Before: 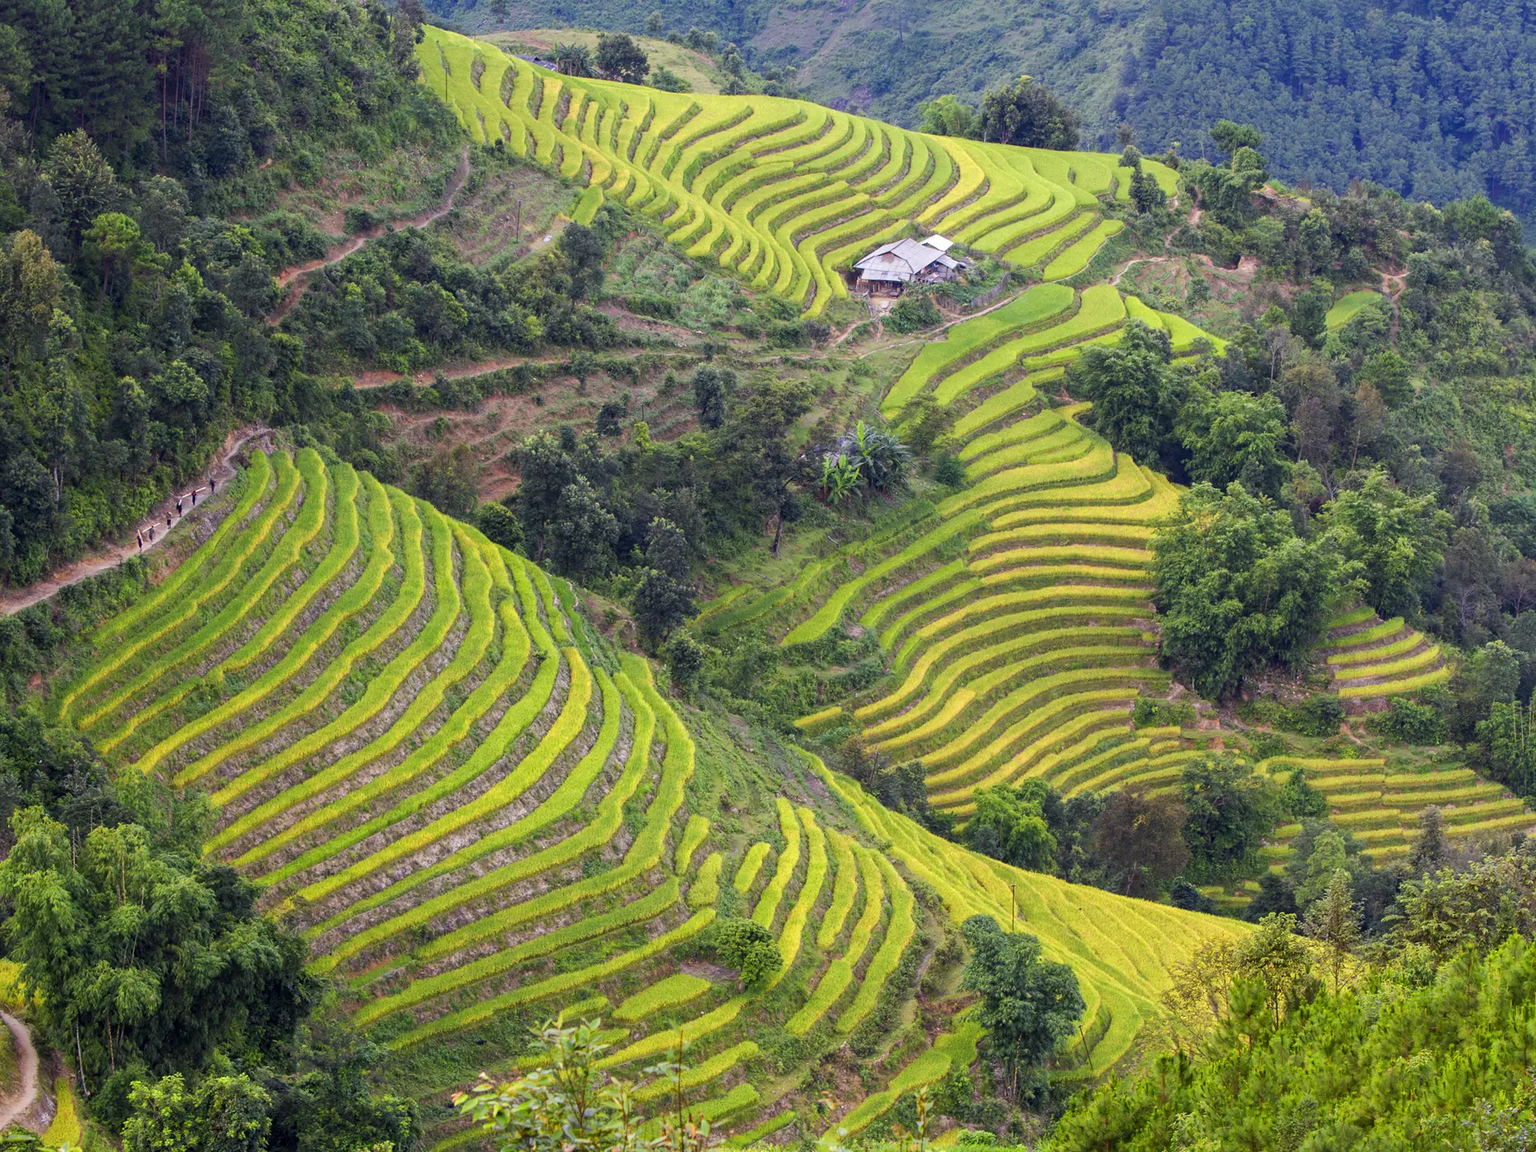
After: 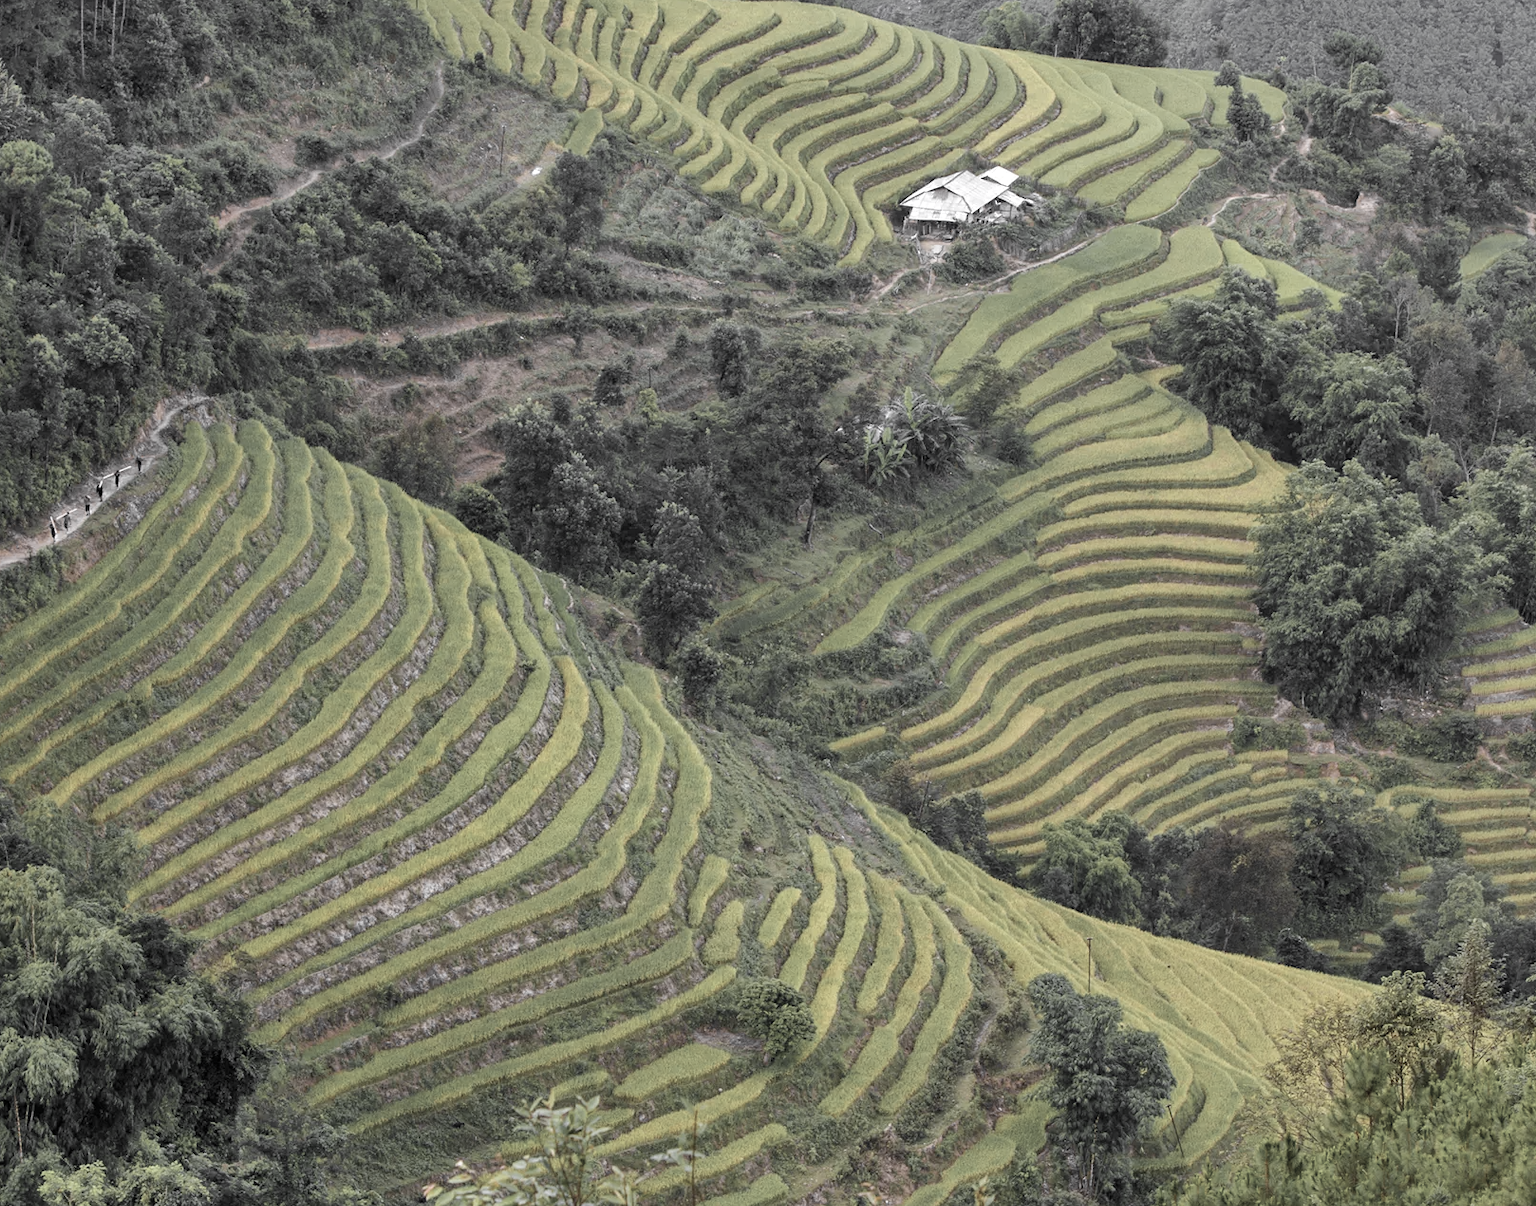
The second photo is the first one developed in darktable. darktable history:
crop: left 6.198%, top 8.205%, right 9.529%, bottom 3.531%
shadows and highlights: shadows 60.18, highlights -60.29, soften with gaussian
color zones: curves: ch0 [(0, 0.613) (0.01, 0.613) (0.245, 0.448) (0.498, 0.529) (0.642, 0.665) (0.879, 0.777) (0.99, 0.613)]; ch1 [(0, 0.035) (0.121, 0.189) (0.259, 0.197) (0.415, 0.061) (0.589, 0.022) (0.732, 0.022) (0.857, 0.026) (0.991, 0.053)]
